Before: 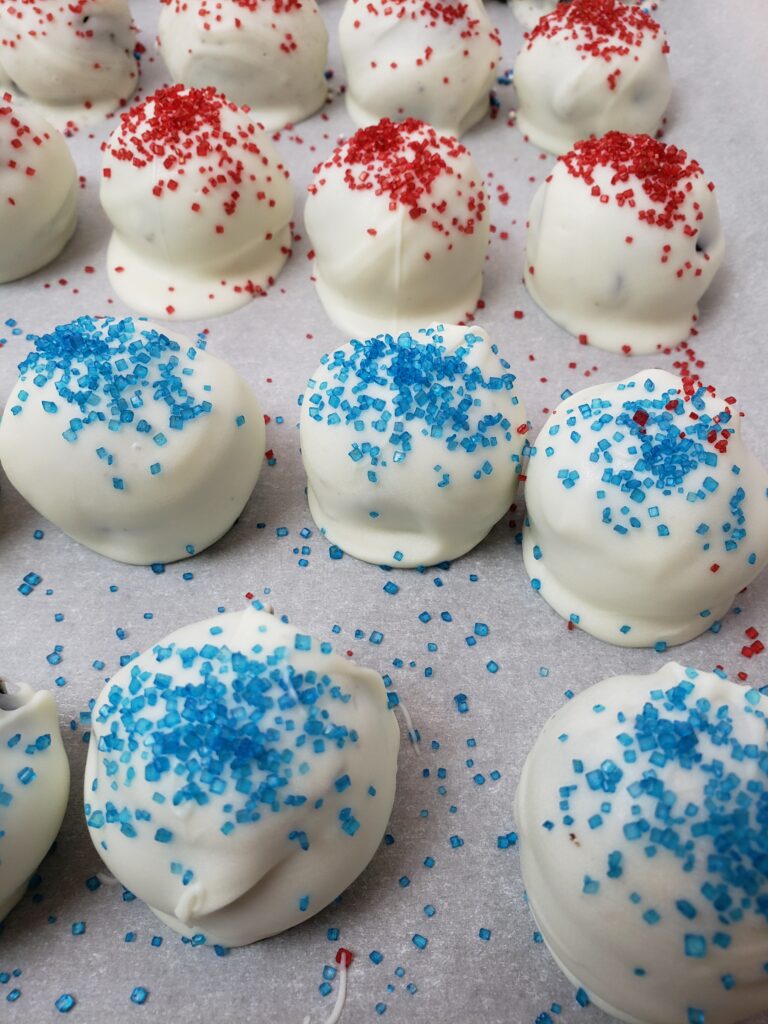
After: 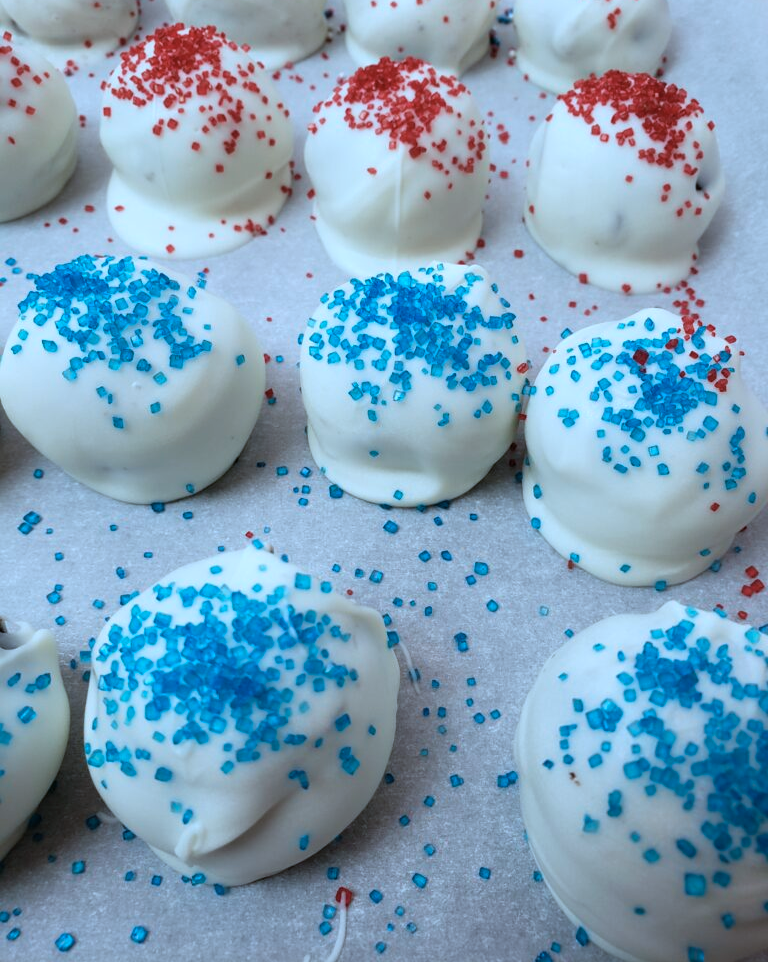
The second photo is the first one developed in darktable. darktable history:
color correction: highlights a* -9.06, highlights b* -23.35
crop and rotate: top 6.014%
color zones: curves: ch1 [(0, 0.469) (0.01, 0.469) (0.12, 0.446) (0.248, 0.469) (0.5, 0.5) (0.748, 0.5) (0.99, 0.469) (1, 0.469)]
